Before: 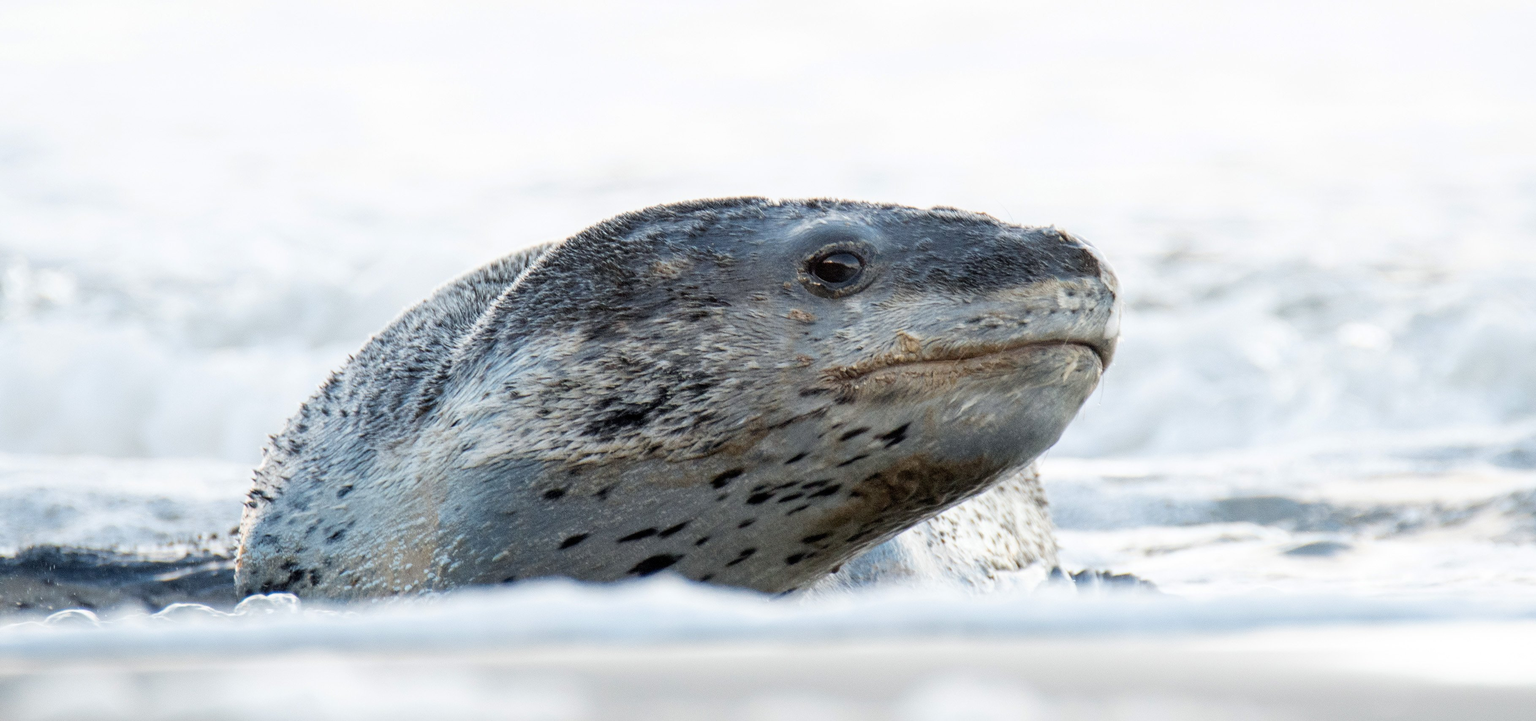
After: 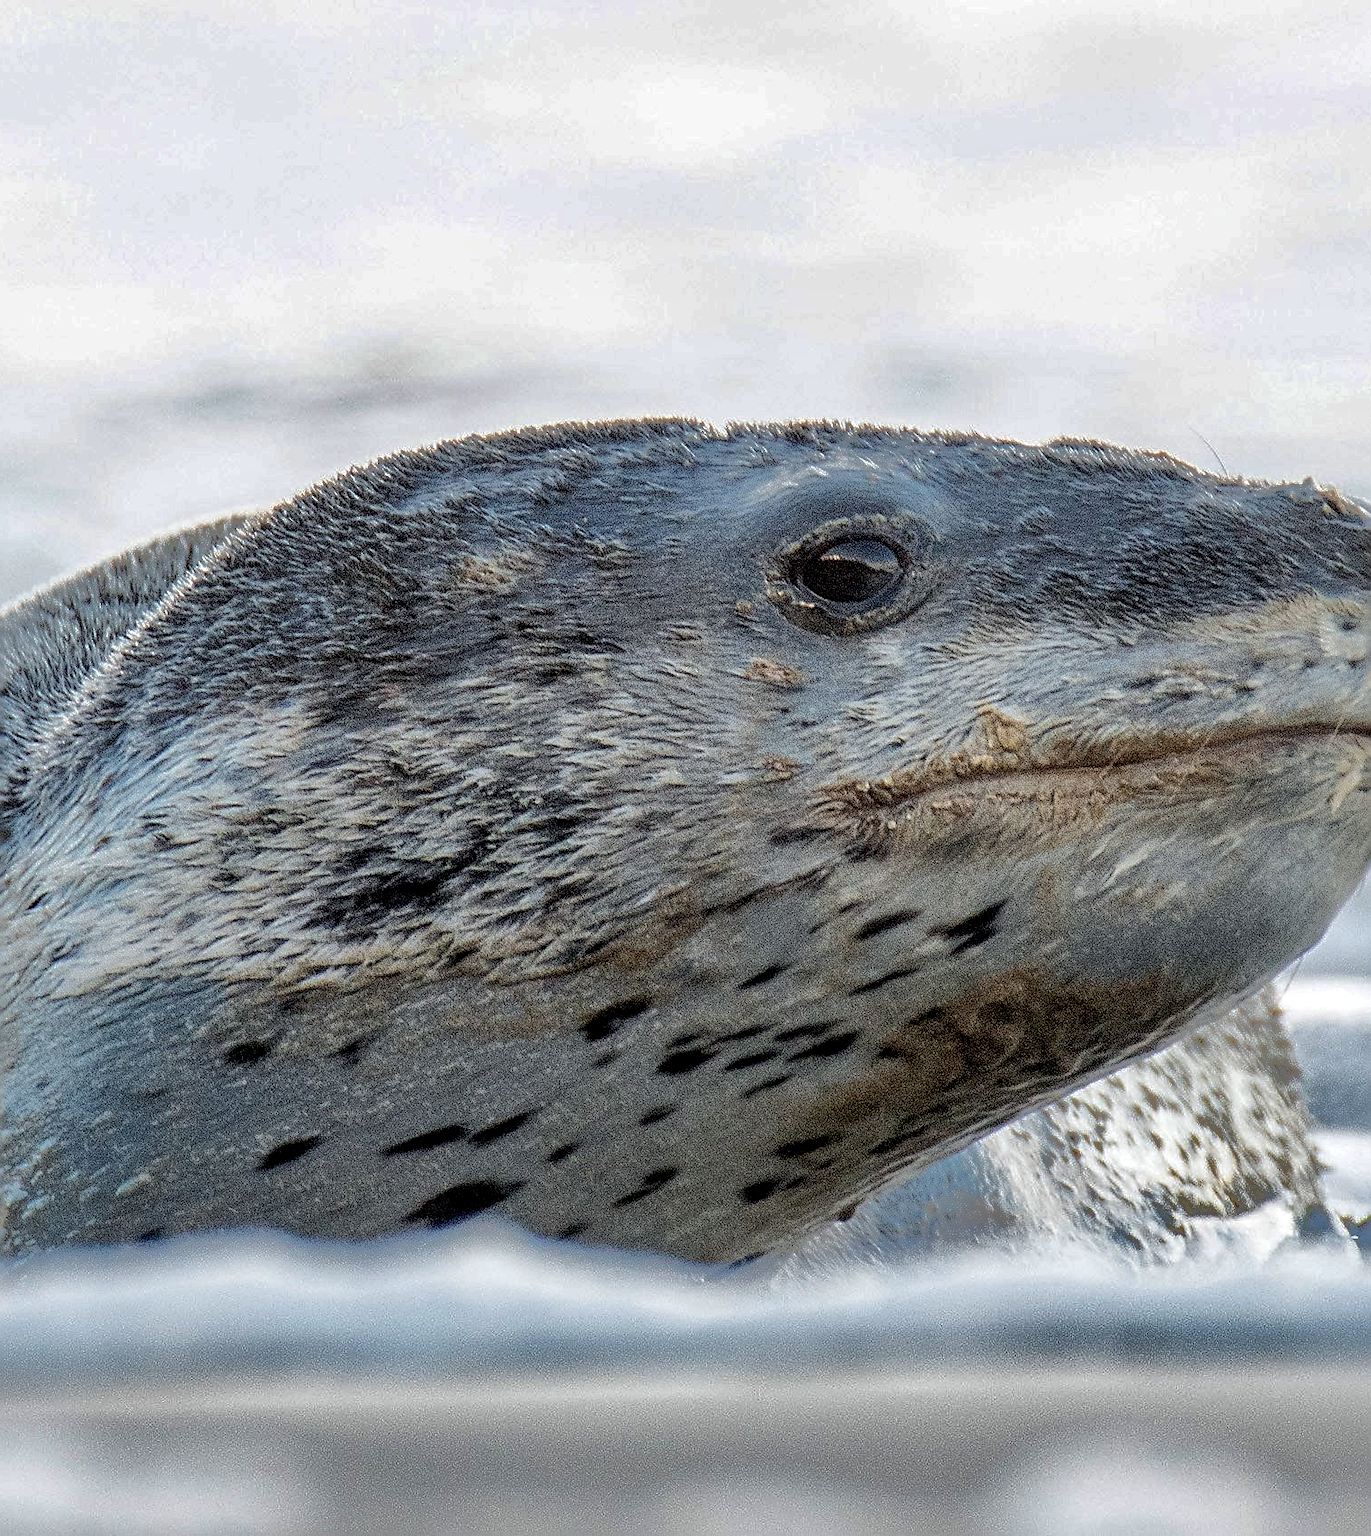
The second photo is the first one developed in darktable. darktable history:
shadows and highlights: shadows 37.99, highlights -74.77
local contrast: on, module defaults
crop: left 28.528%, right 29.521%
sharpen: radius 1.687, amount 1.297
